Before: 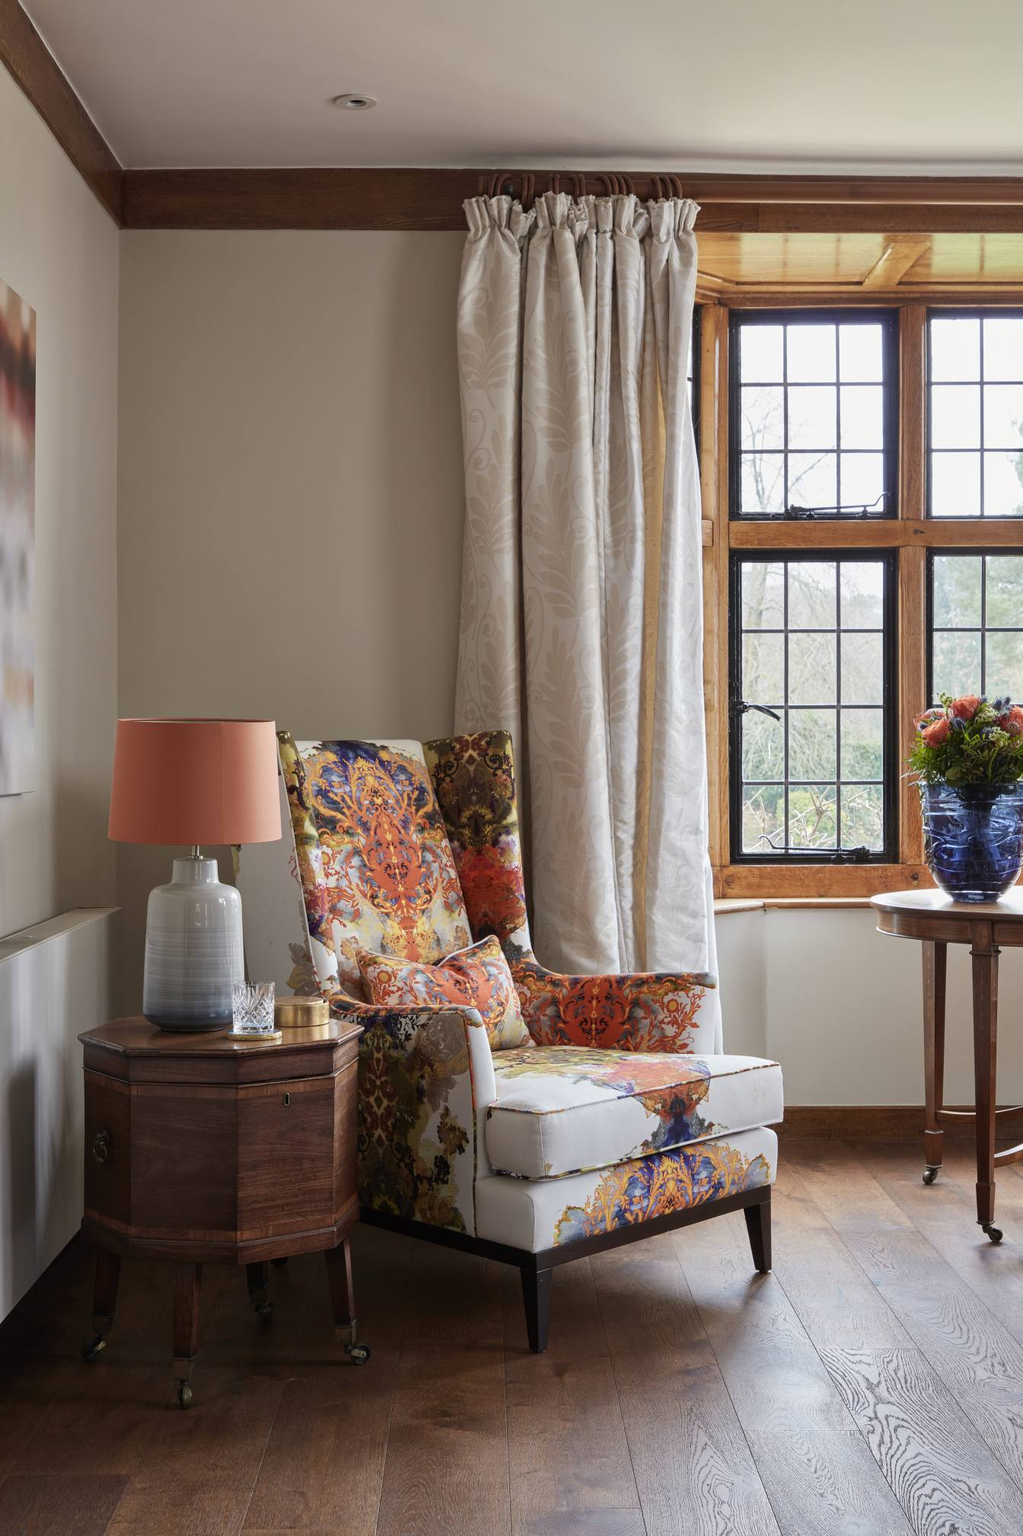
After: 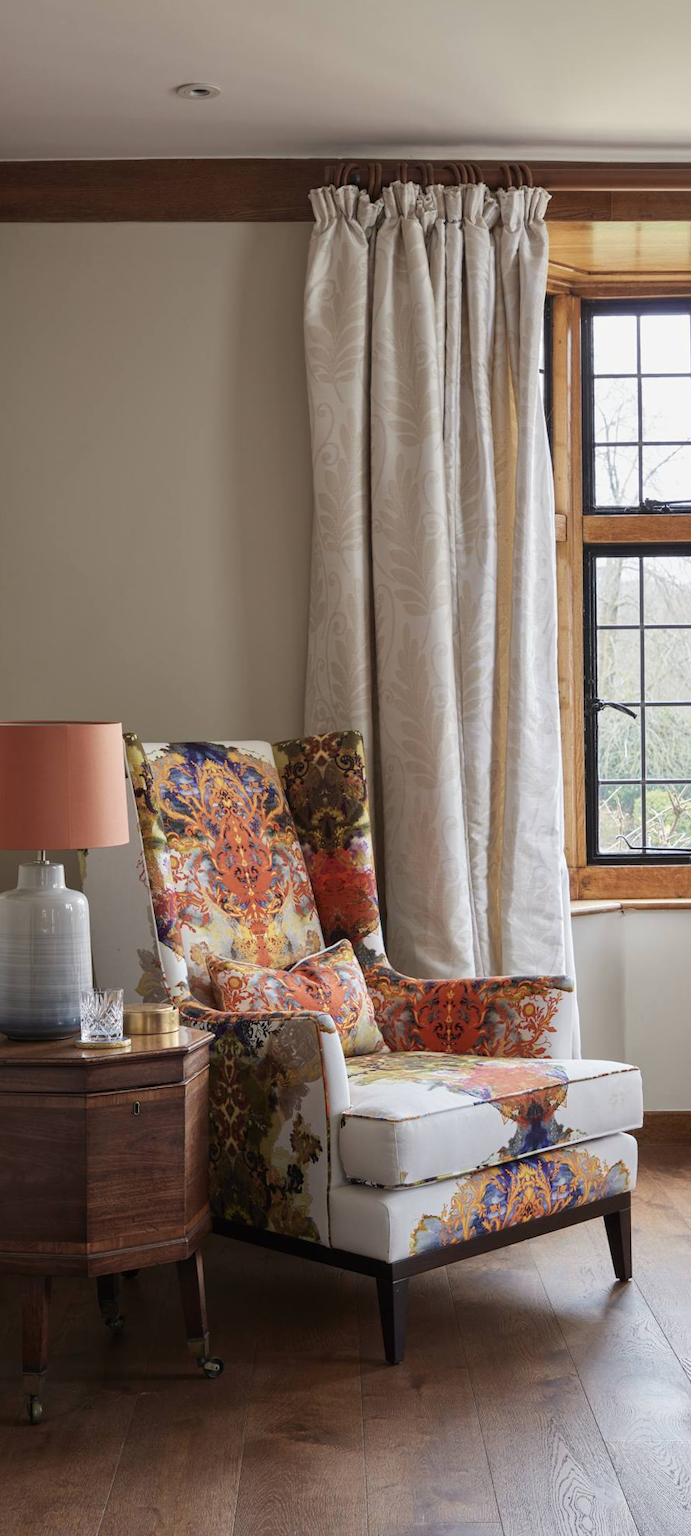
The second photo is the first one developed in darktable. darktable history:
rotate and perspective: rotation -0.45°, automatic cropping original format, crop left 0.008, crop right 0.992, crop top 0.012, crop bottom 0.988
crop and rotate: left 15.055%, right 18.278%
